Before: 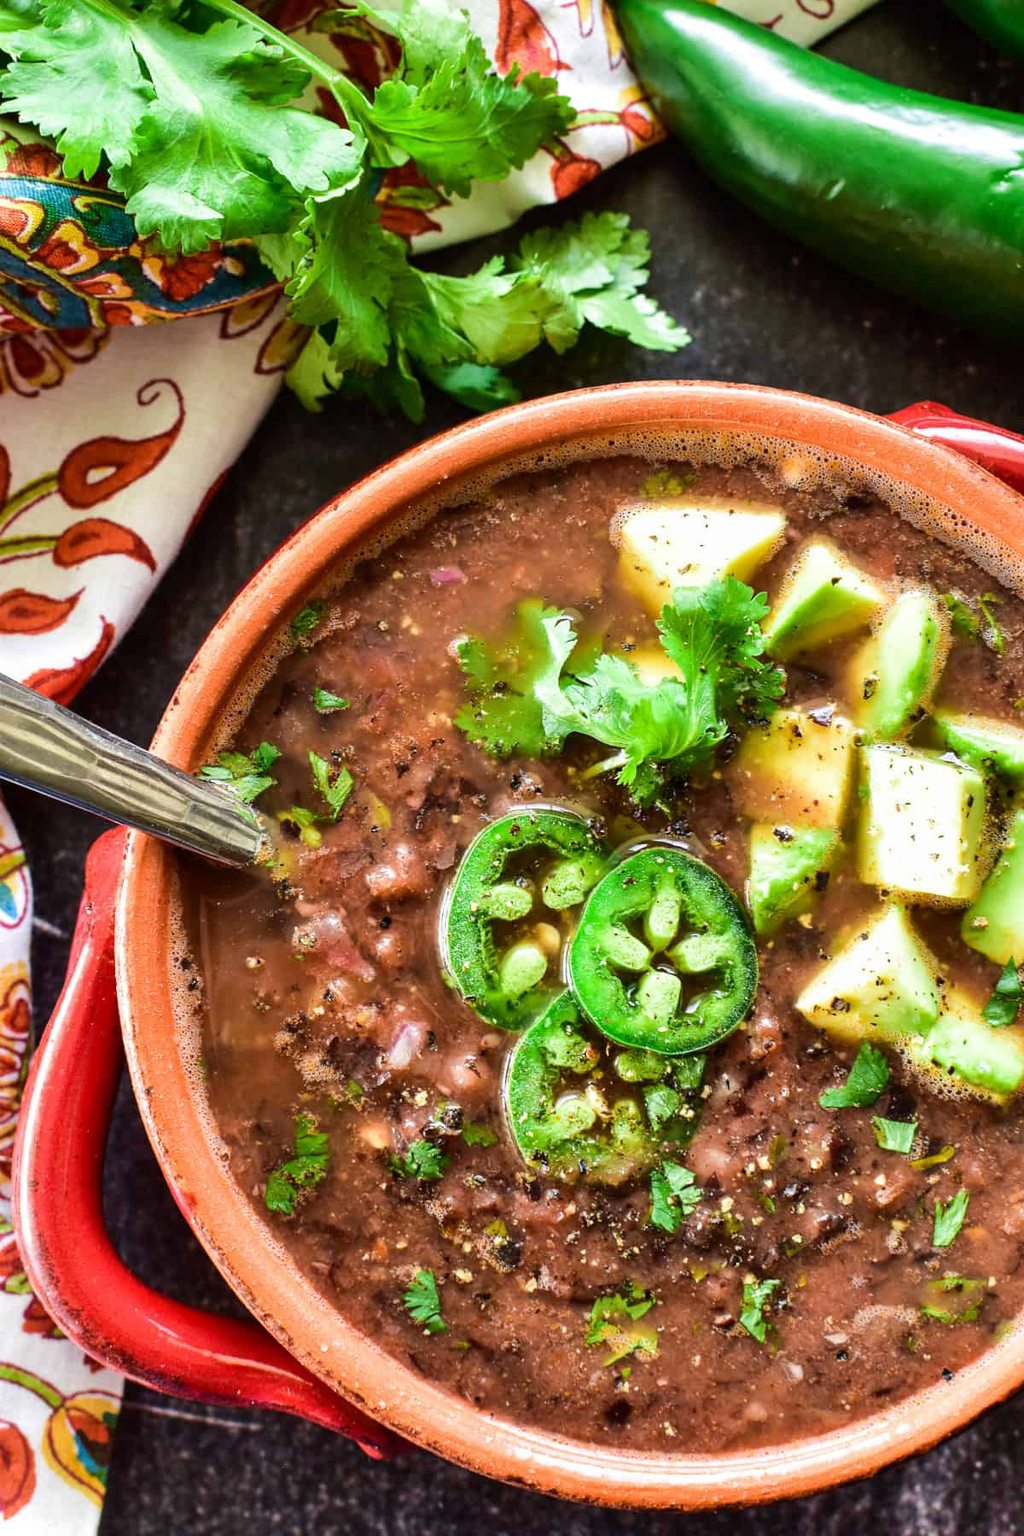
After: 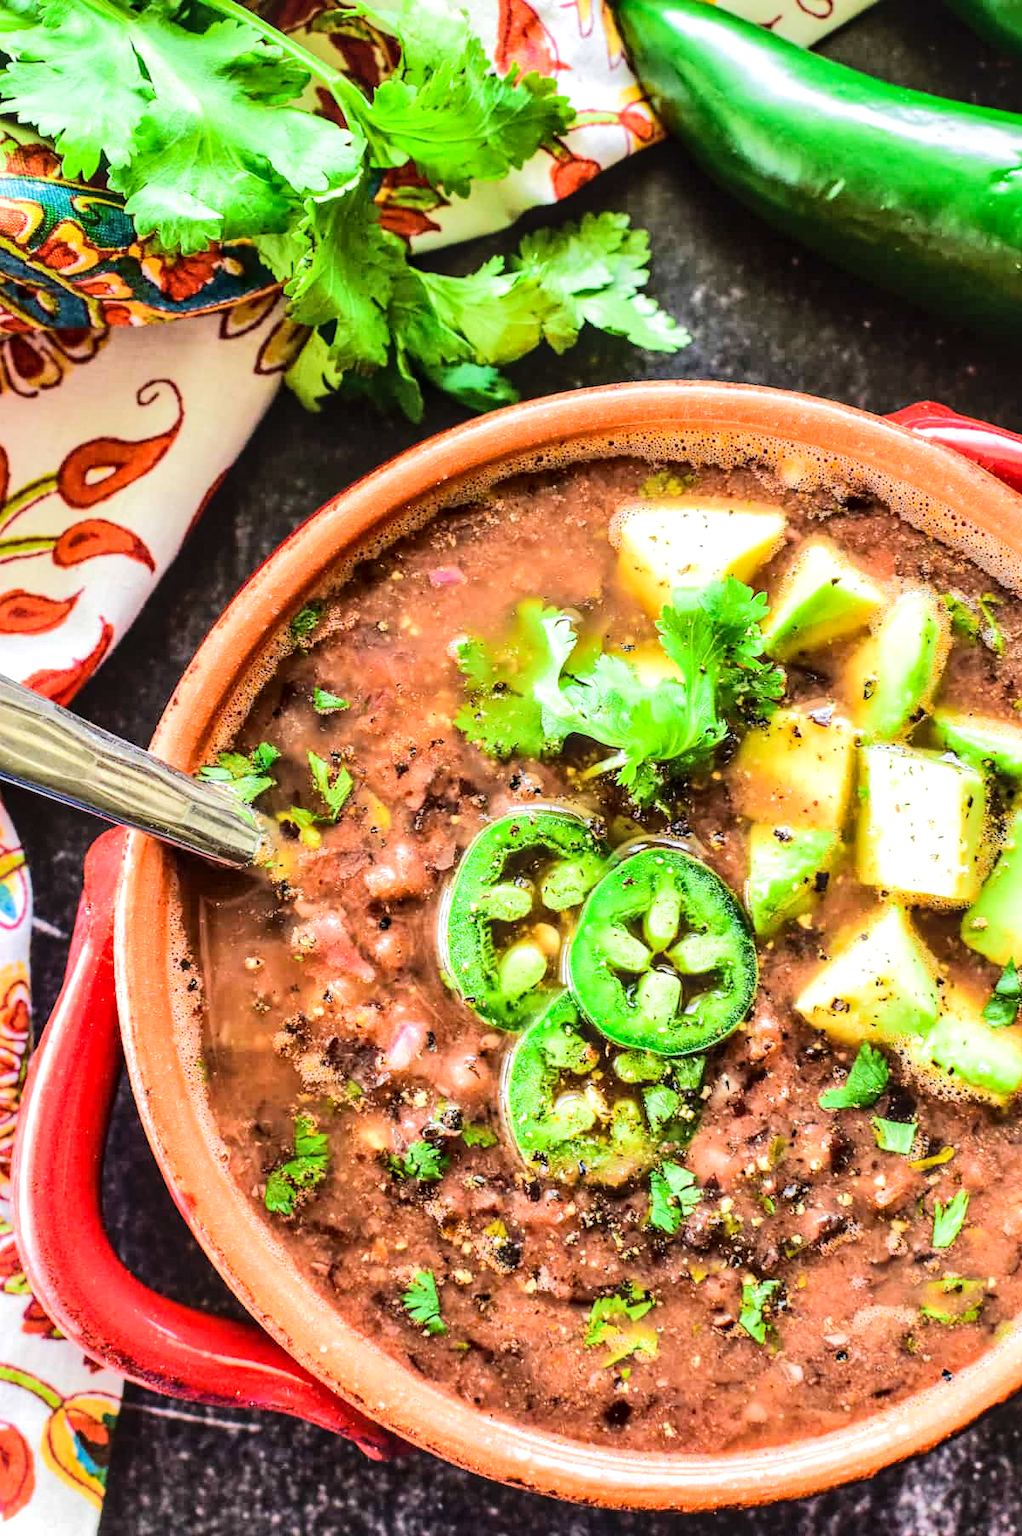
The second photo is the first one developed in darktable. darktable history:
tone equalizer: -7 EV 0.146 EV, -6 EV 0.586 EV, -5 EV 1.12 EV, -4 EV 1.29 EV, -3 EV 1.16 EV, -2 EV 0.6 EV, -1 EV 0.159 EV, edges refinement/feathering 500, mask exposure compensation -1.57 EV, preserve details no
local contrast: on, module defaults
crop: left 0.165%
